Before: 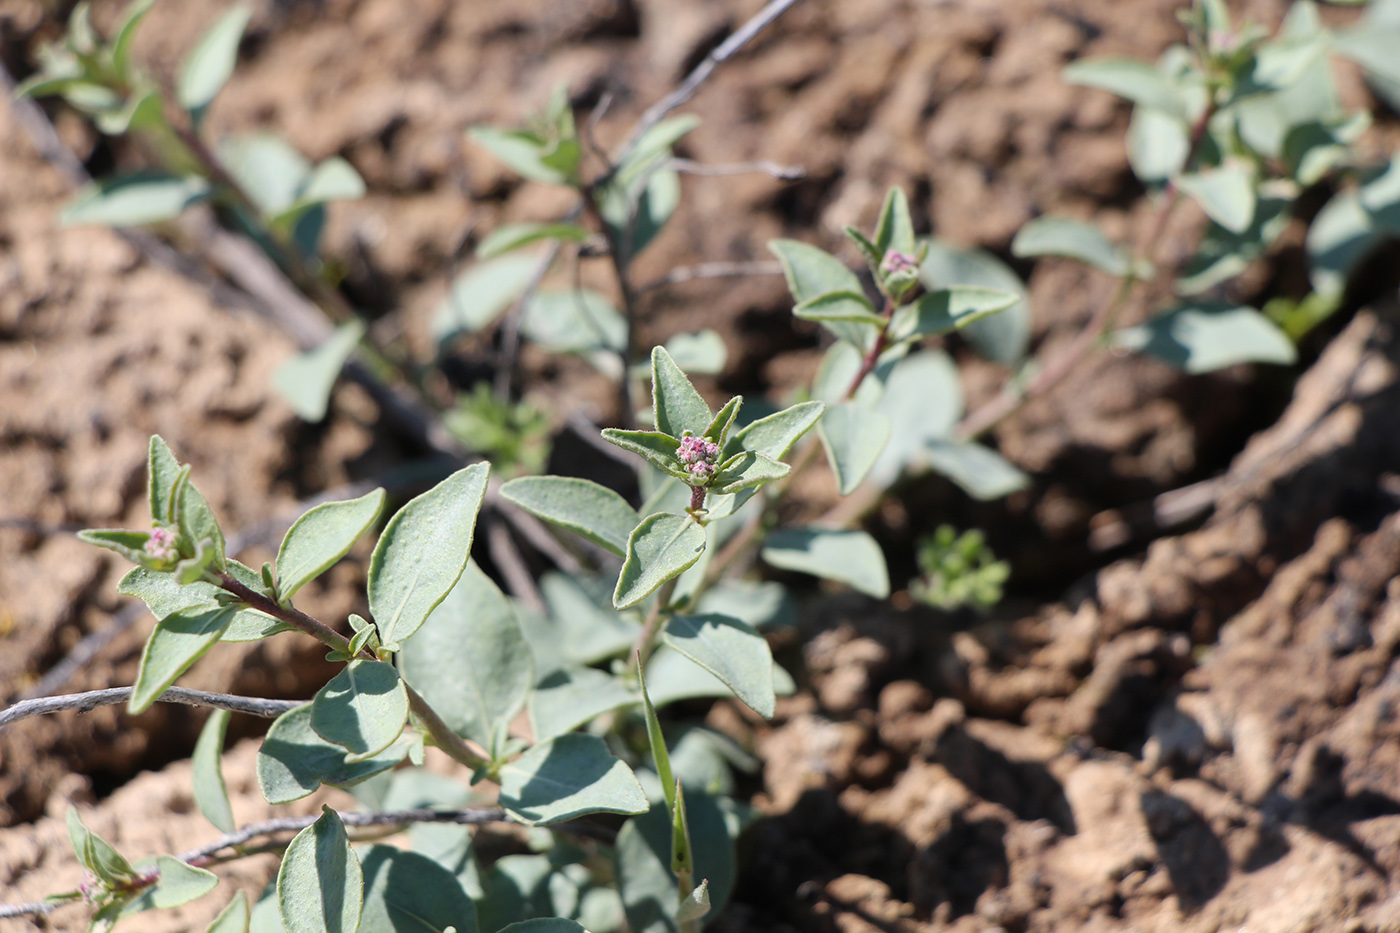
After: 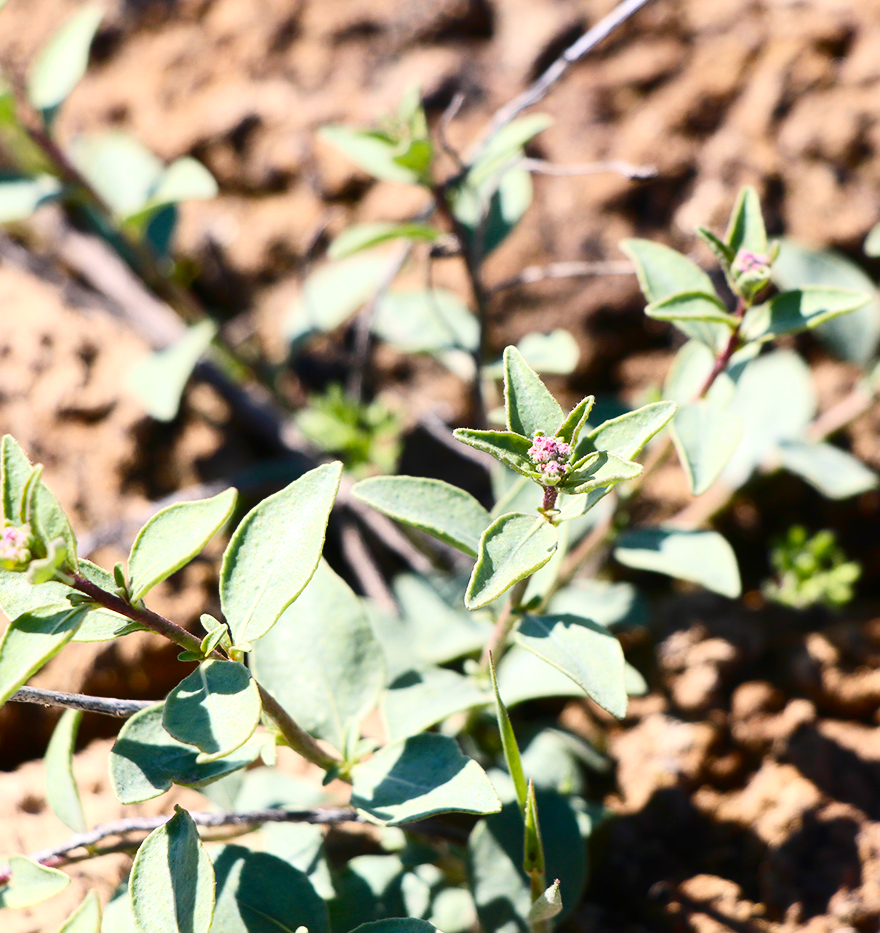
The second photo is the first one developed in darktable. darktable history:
haze removal: strength -0.043, compatibility mode true, adaptive false
crop: left 10.604%, right 26.533%
color balance rgb: highlights gain › chroma 1.024%, highlights gain › hue 60.23°, perceptual saturation grading › global saturation 20%, perceptual saturation grading › highlights -14.27%, perceptual saturation grading › shadows 49.442%, perceptual brilliance grading › global brilliance 11.915%, global vibrance 20%
contrast brightness saturation: contrast 0.287
local contrast: mode bilateral grid, contrast 99, coarseness 100, detail 91%, midtone range 0.2
